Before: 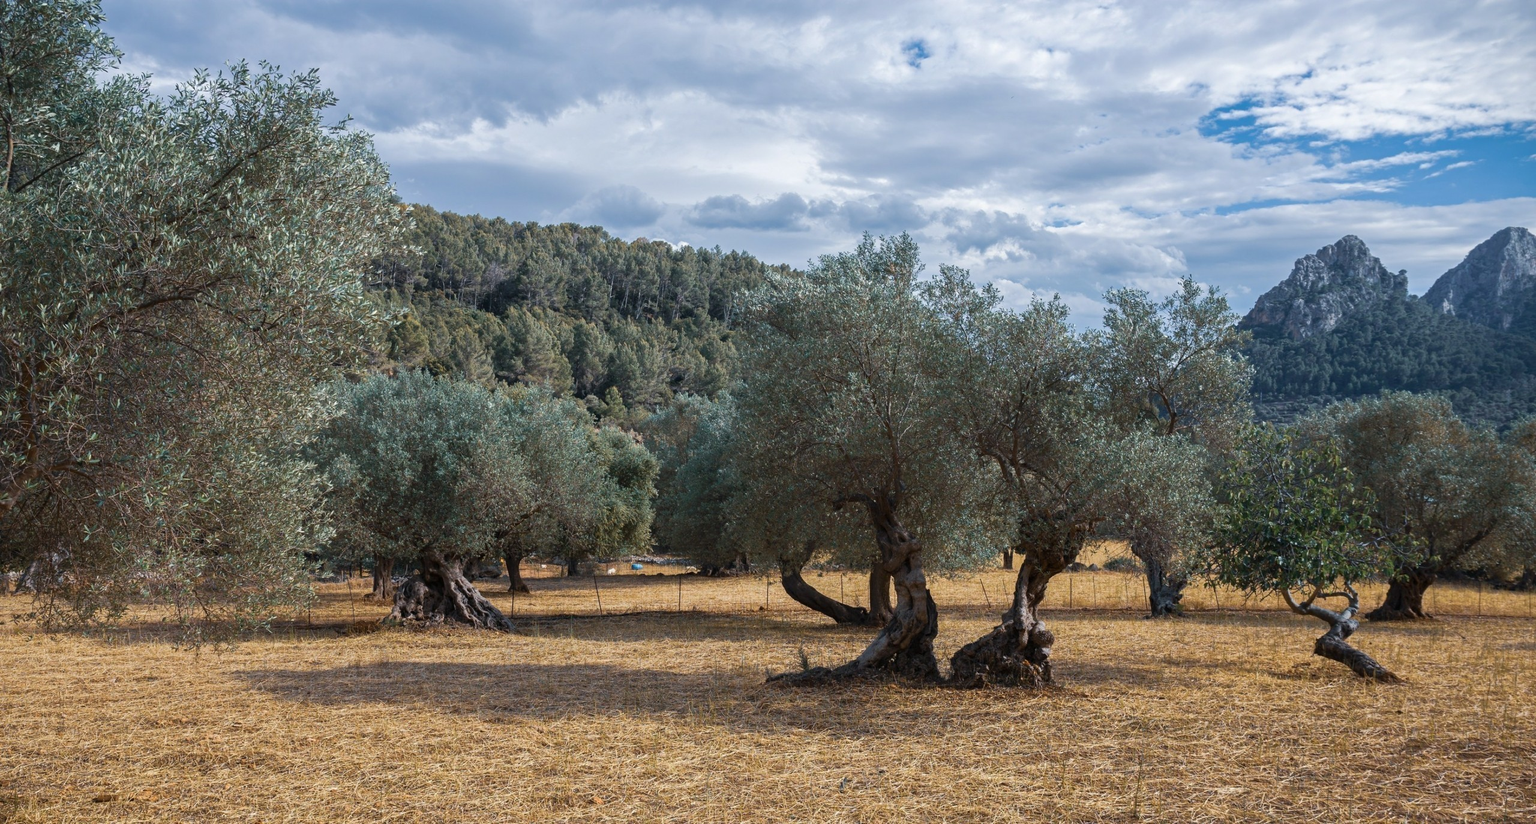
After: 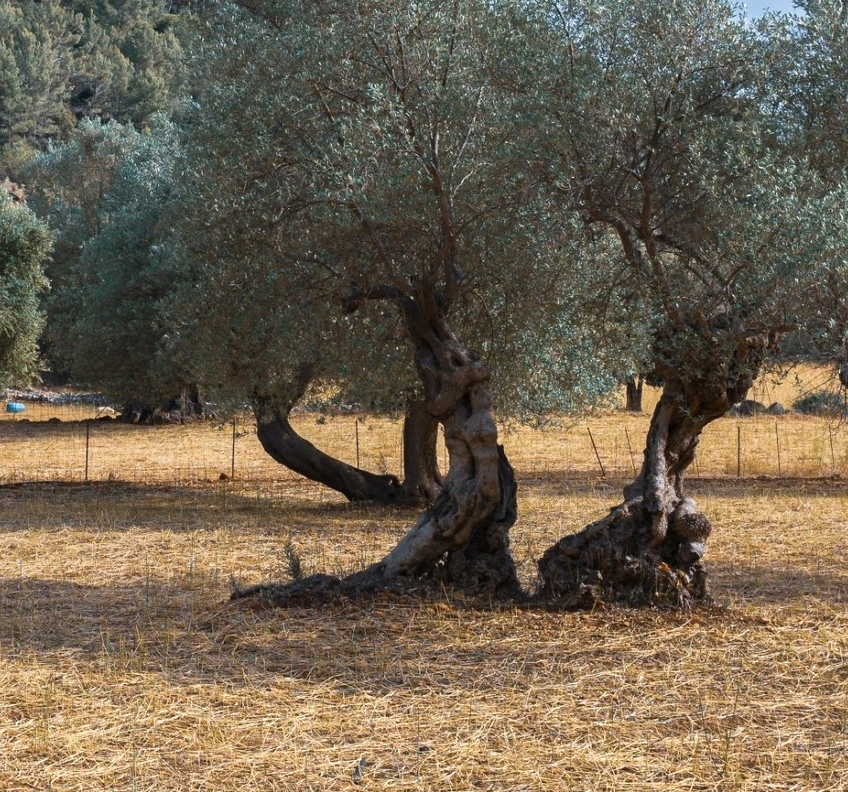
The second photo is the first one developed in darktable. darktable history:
levels: mode automatic
crop: left 40.878%, top 39.176%, right 25.993%, bottom 3.081%
exposure: exposure 0.3 EV, compensate highlight preservation false
